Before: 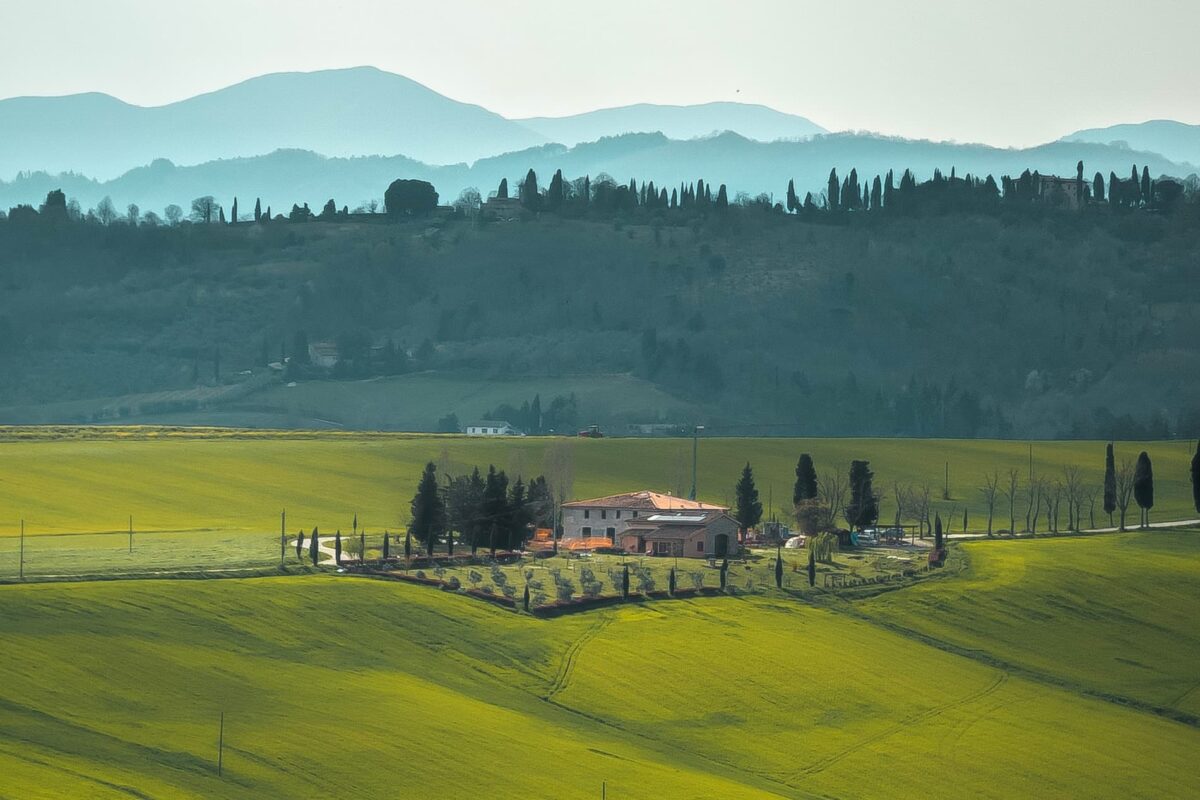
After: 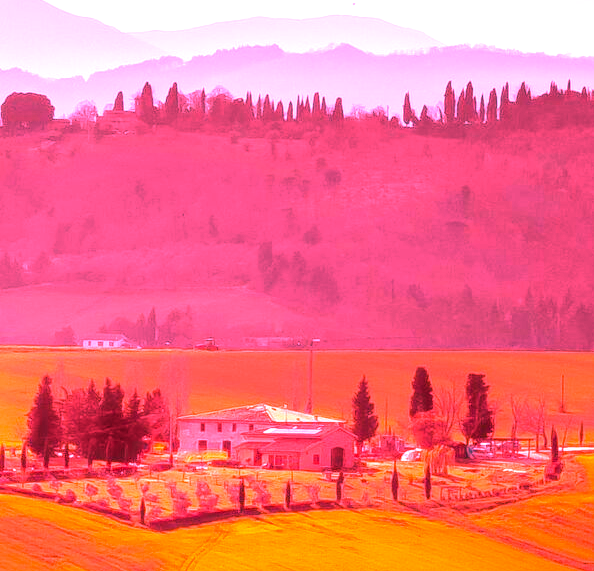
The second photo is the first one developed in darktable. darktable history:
color correction: highlights a* 1.12, highlights b* 24.26, shadows a* 15.58, shadows b* 24.26
white balance: red 4.26, blue 1.802
crop: left 32.075%, top 10.976%, right 18.355%, bottom 17.596%
